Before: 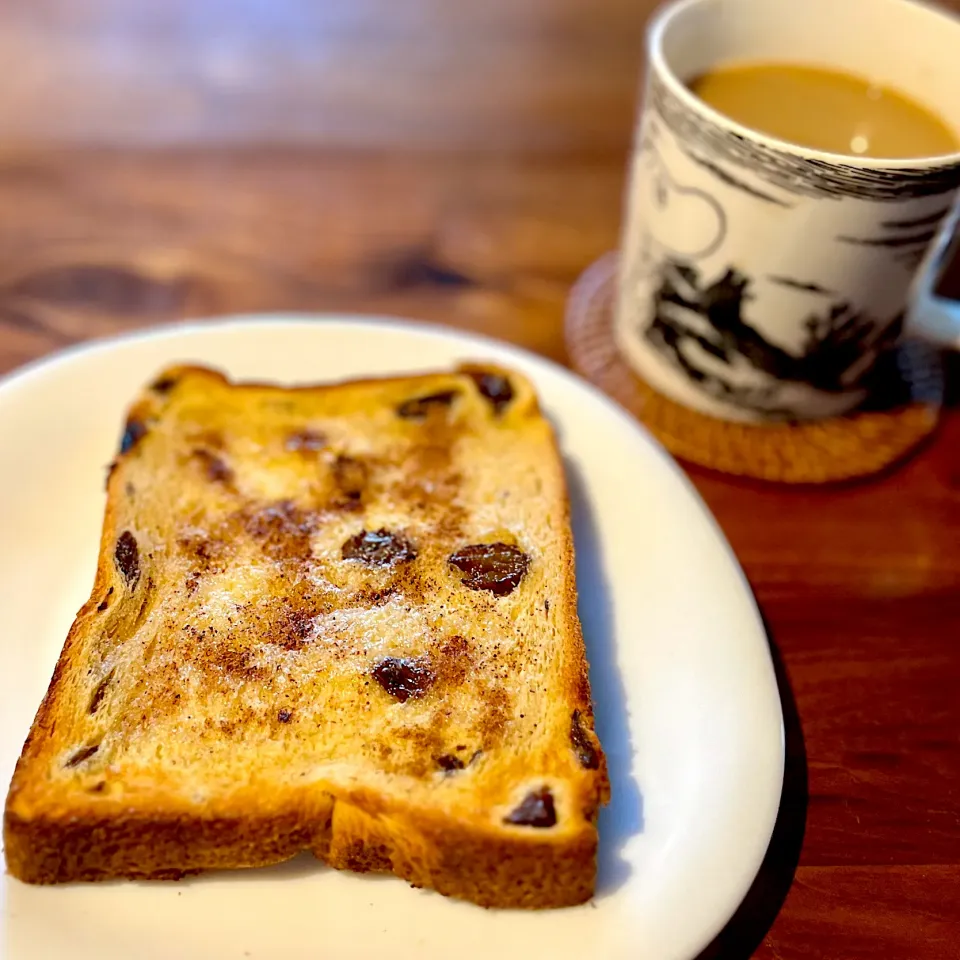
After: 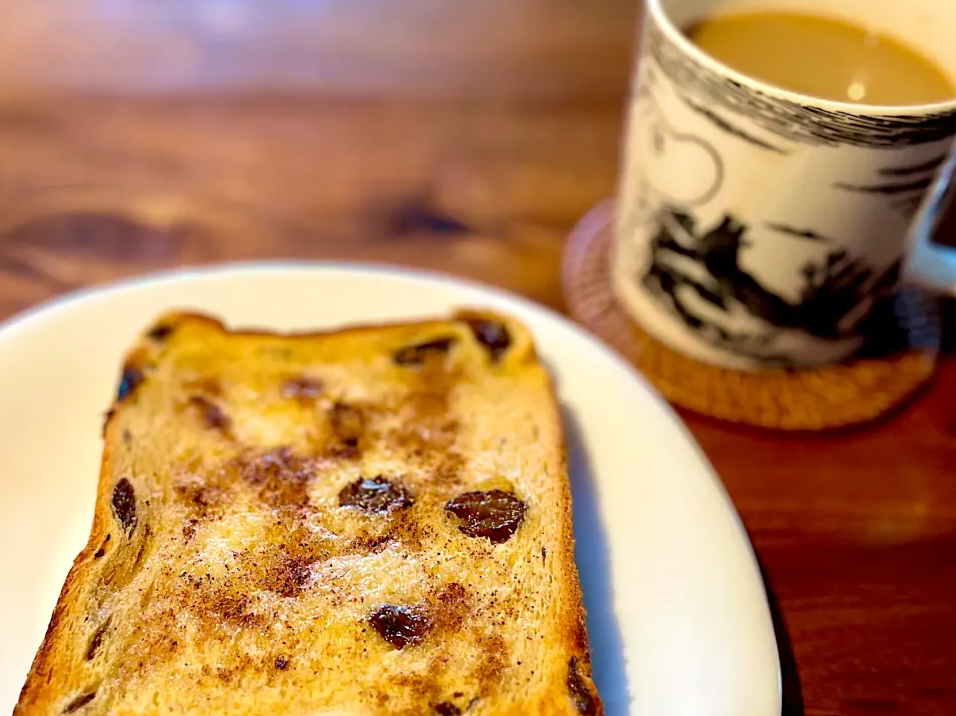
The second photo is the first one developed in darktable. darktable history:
crop: left 0.378%, top 5.557%, bottom 19.842%
tone equalizer: mask exposure compensation -0.492 EV
velvia: strength 39.25%
